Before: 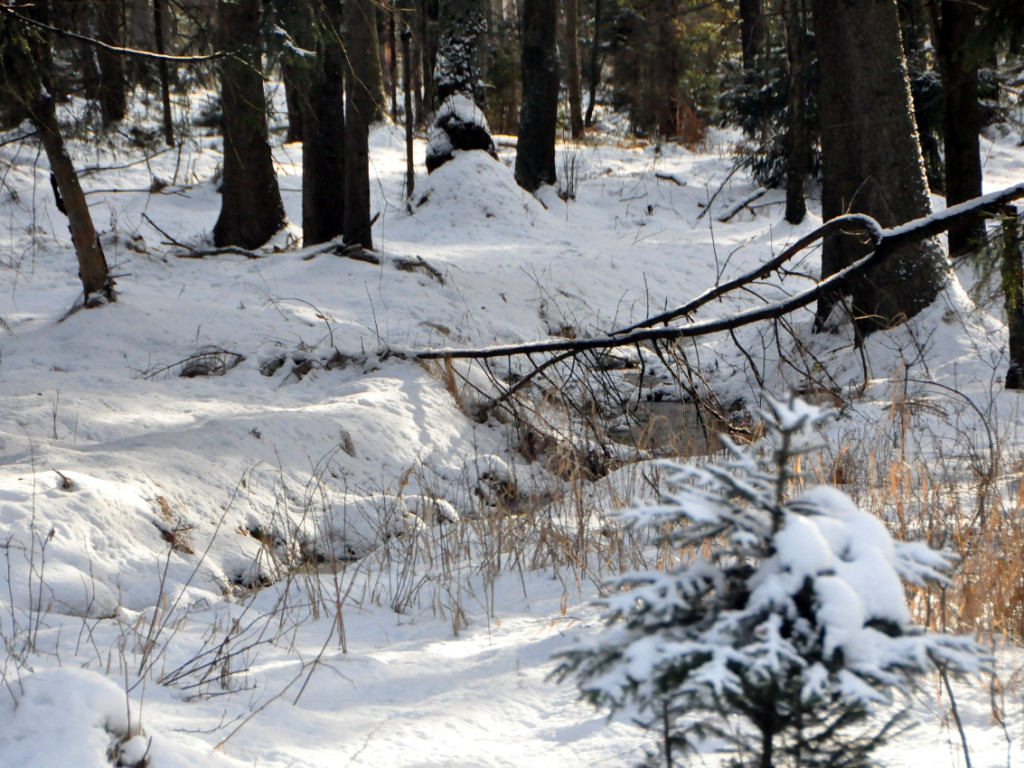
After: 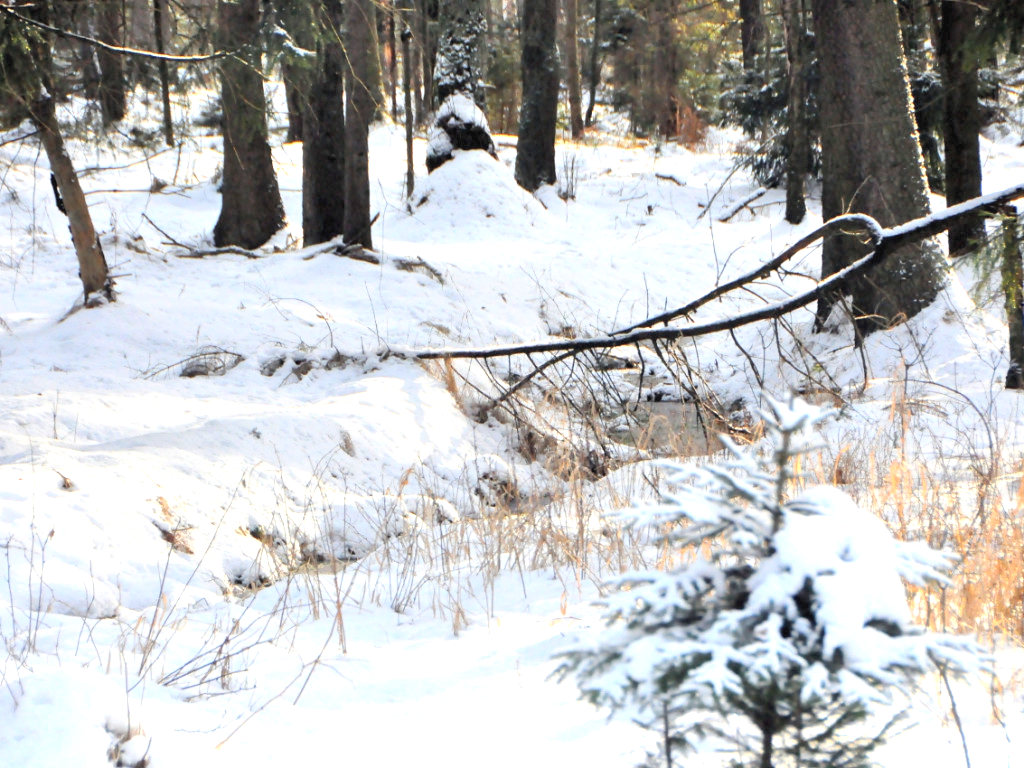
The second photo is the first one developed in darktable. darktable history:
tone equalizer: on, module defaults
exposure: black level correction 0, exposure 1 EV, compensate highlight preservation false
contrast brightness saturation: contrast 0.1, brightness 0.3, saturation 0.14
